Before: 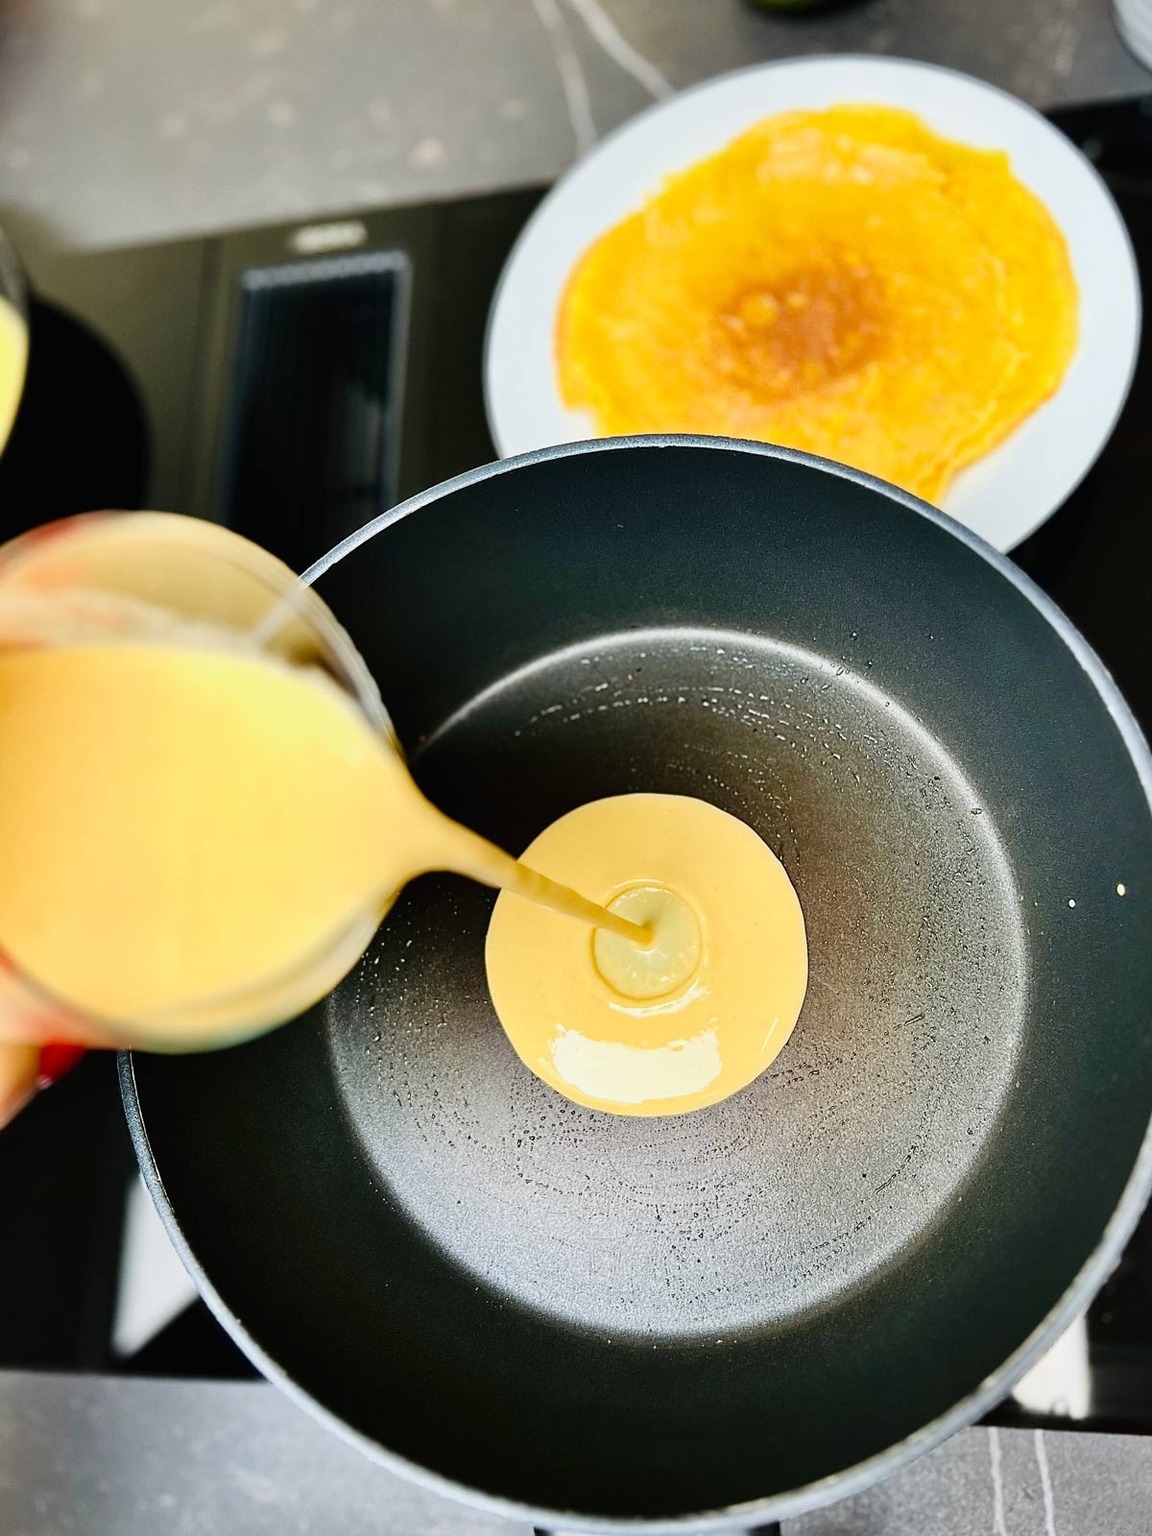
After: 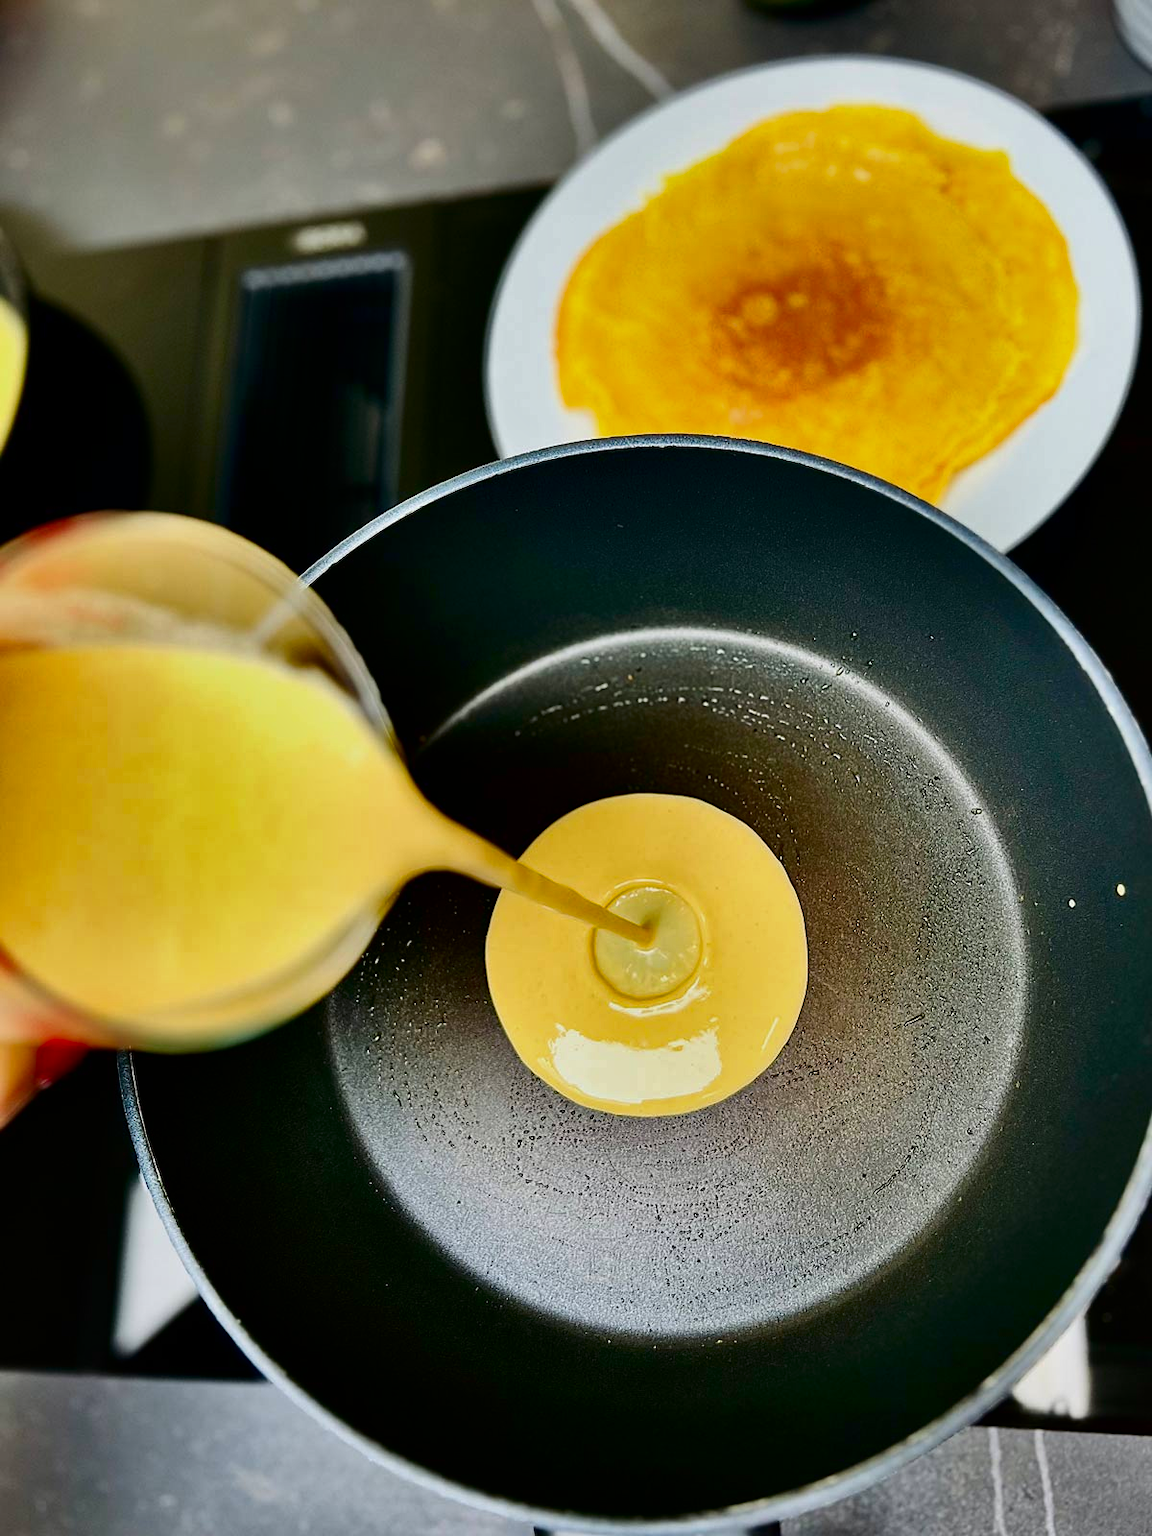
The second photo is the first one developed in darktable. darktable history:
contrast brightness saturation: brightness -0.25, saturation 0.2
shadows and highlights: white point adjustment -3.64, highlights -63.34, highlights color adjustment 42%, soften with gaussian
